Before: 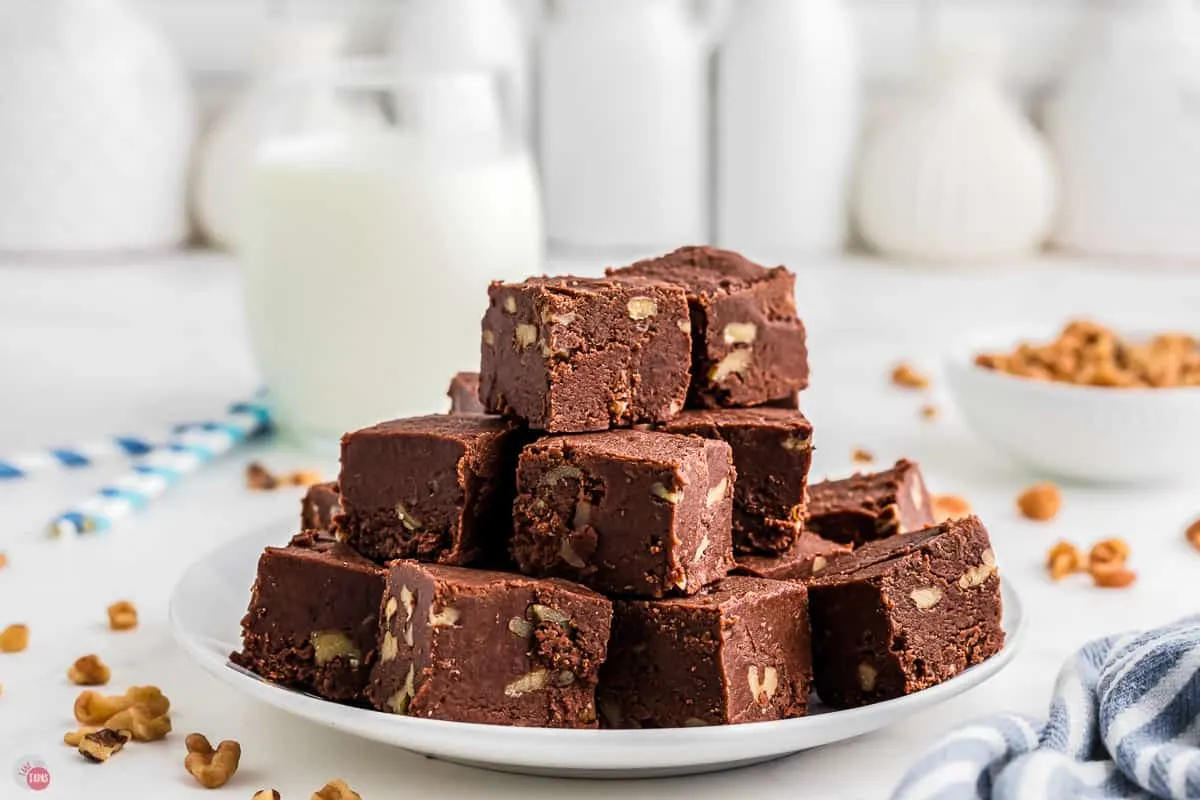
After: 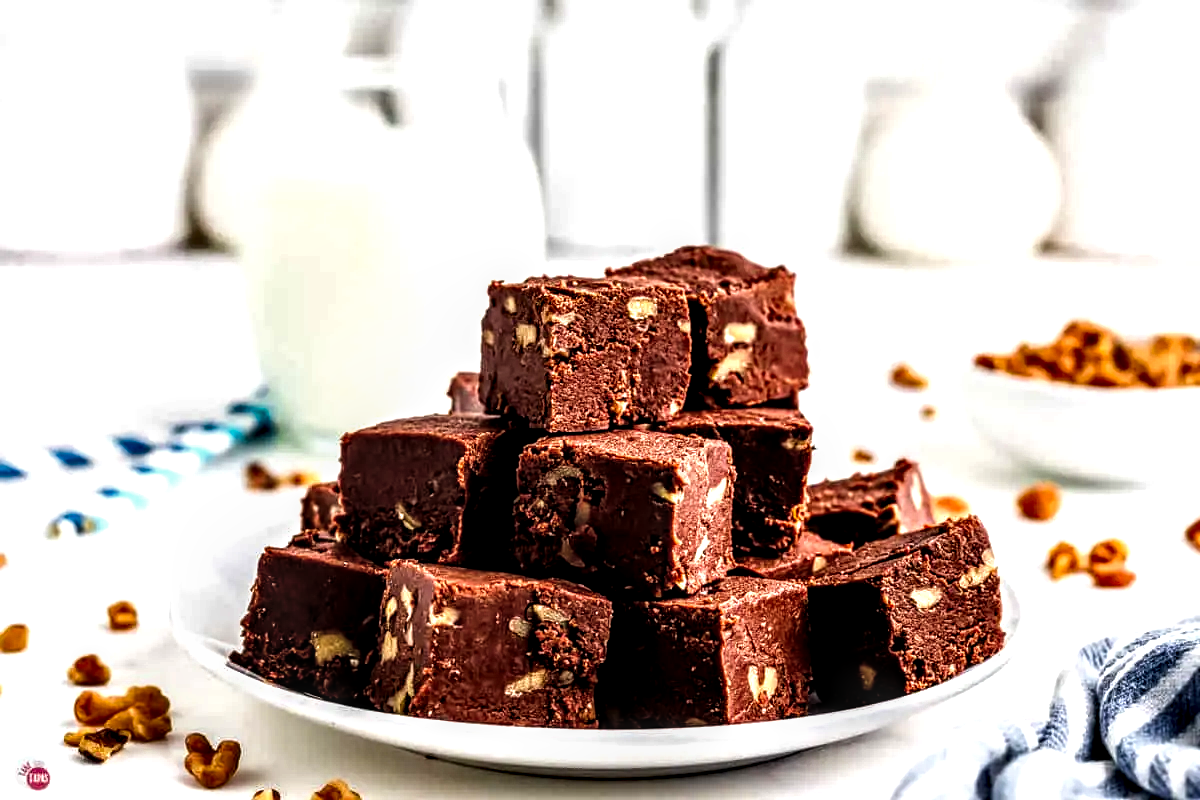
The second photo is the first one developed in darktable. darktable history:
exposure: black level correction -0.013, exposure -0.191 EV, compensate exposure bias true, compensate highlight preservation false
local contrast: detail 161%
shadows and highlights: shadows 31.67, highlights -32.86, soften with gaussian
filmic rgb: black relative exposure -8.21 EV, white relative exposure 2.24 EV, hardness 7.12, latitude 85.45%, contrast 1.683, highlights saturation mix -3.12%, shadows ↔ highlights balance -1.88%, add noise in highlights 0.001, preserve chrominance no, color science v3 (2019), use custom middle-gray values true, contrast in highlights soft
